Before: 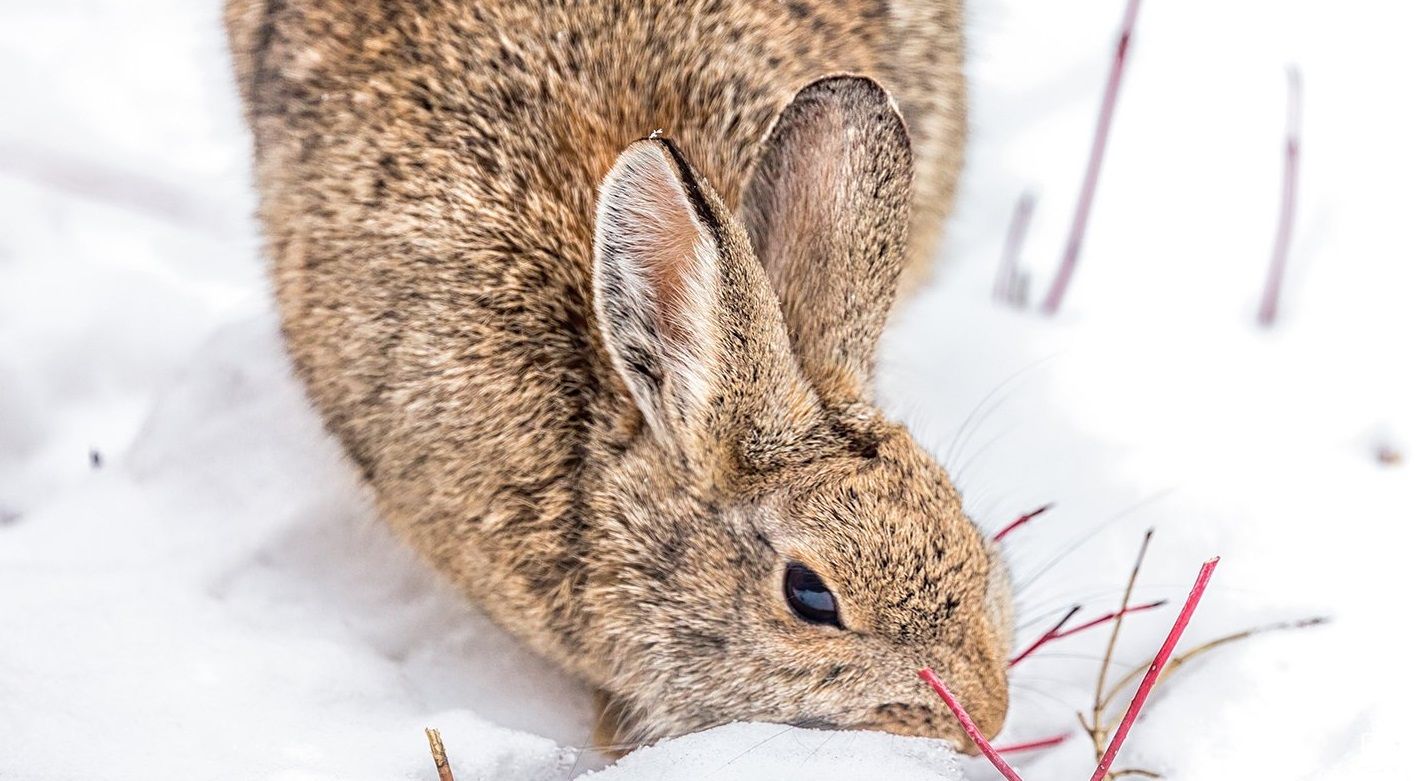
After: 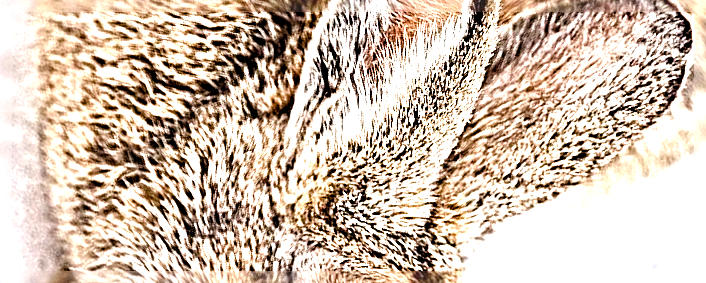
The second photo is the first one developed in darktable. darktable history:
sharpen: radius 6.298, amount 1.817, threshold 0.03
exposure: black level correction -0.007, exposure 0.07 EV, compensate highlight preservation false
crop and rotate: angle -44.76°, top 16.215%, right 0.954%, bottom 11.651%
color balance rgb: perceptual saturation grading › global saturation 20%, perceptual saturation grading › highlights -49.762%, perceptual saturation grading › shadows 25.431%
levels: white 99.96%, levels [0, 0.374, 0.749]
